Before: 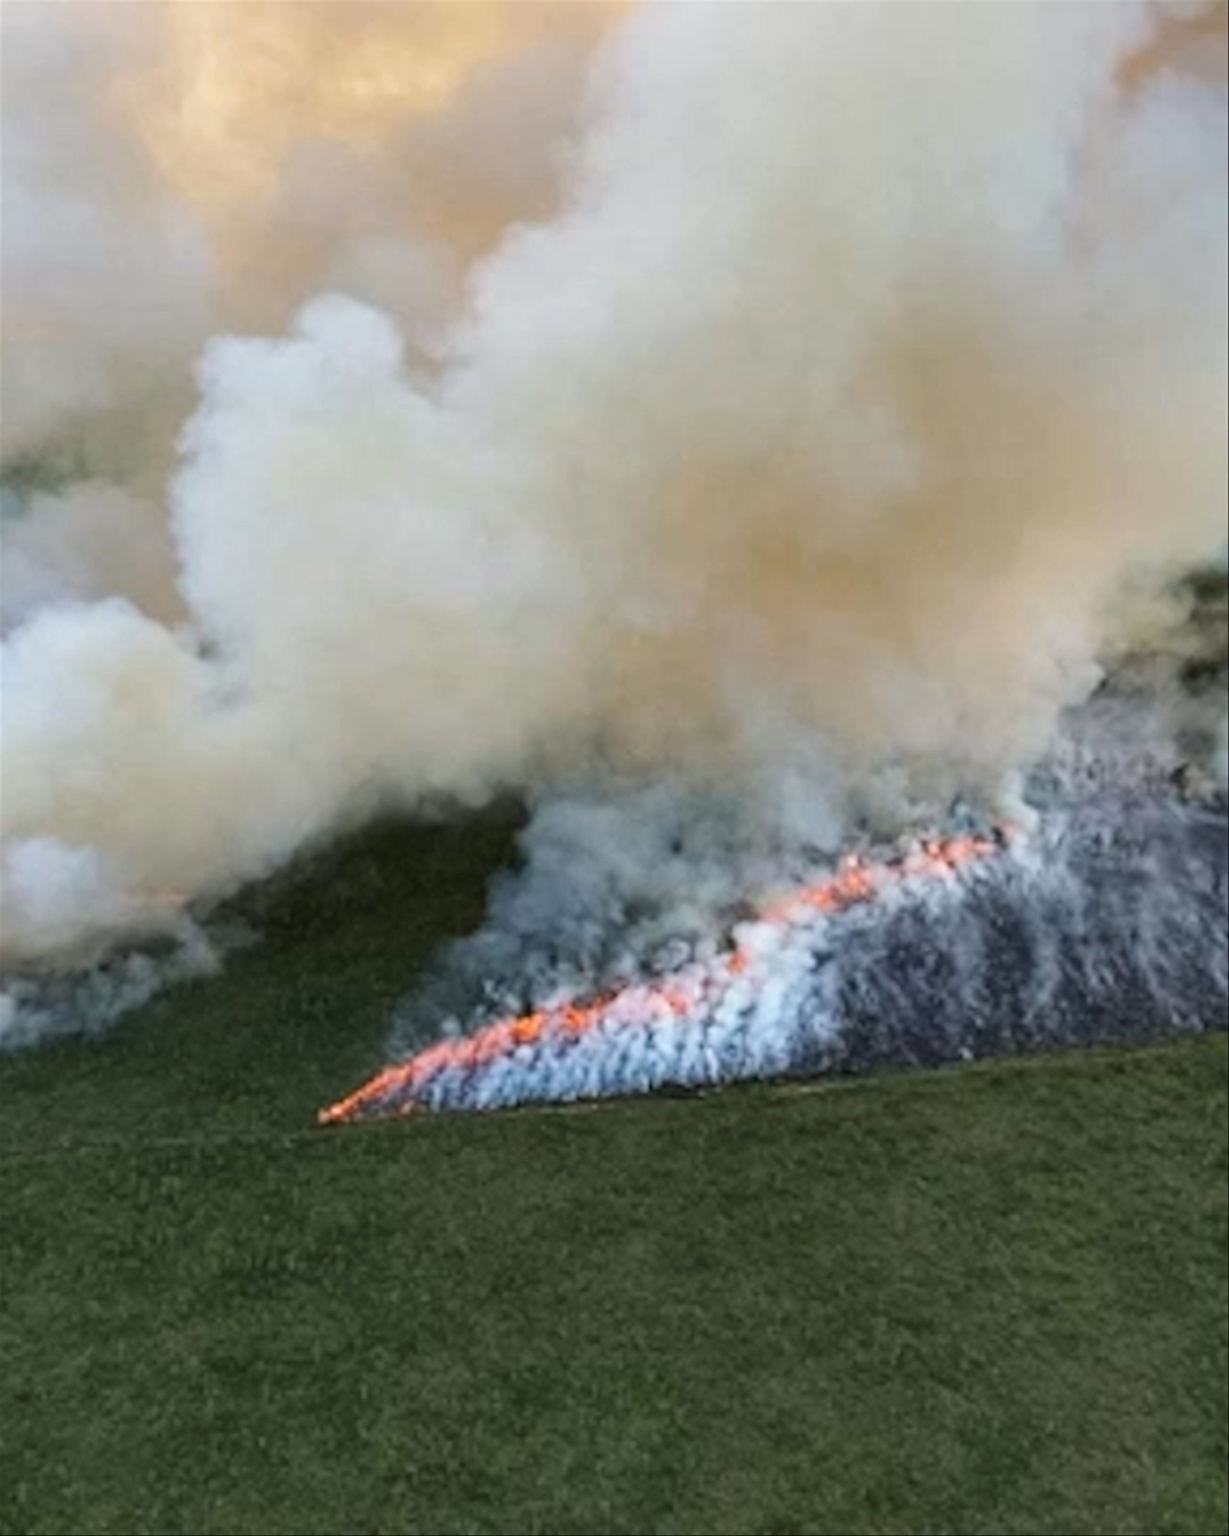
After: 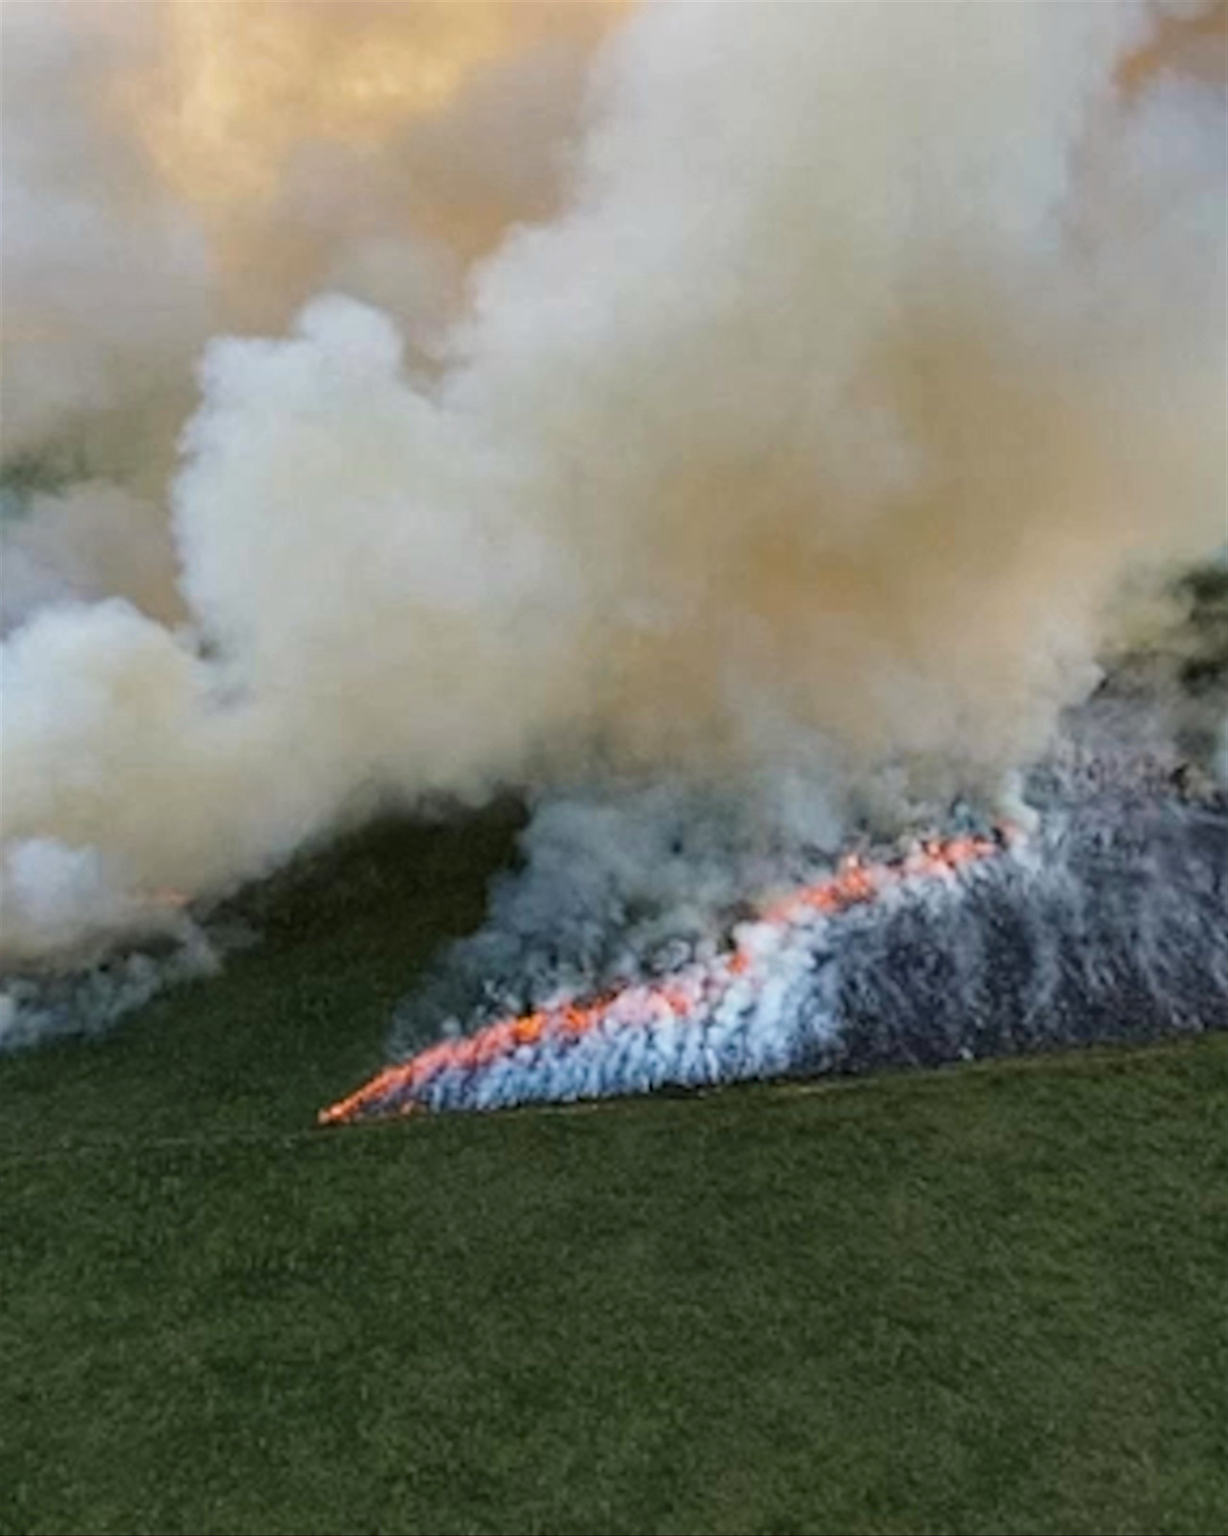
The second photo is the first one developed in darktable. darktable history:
haze removal: compatibility mode true, adaptive false
exposure: exposure -0.177 EV, compensate highlight preservation false
